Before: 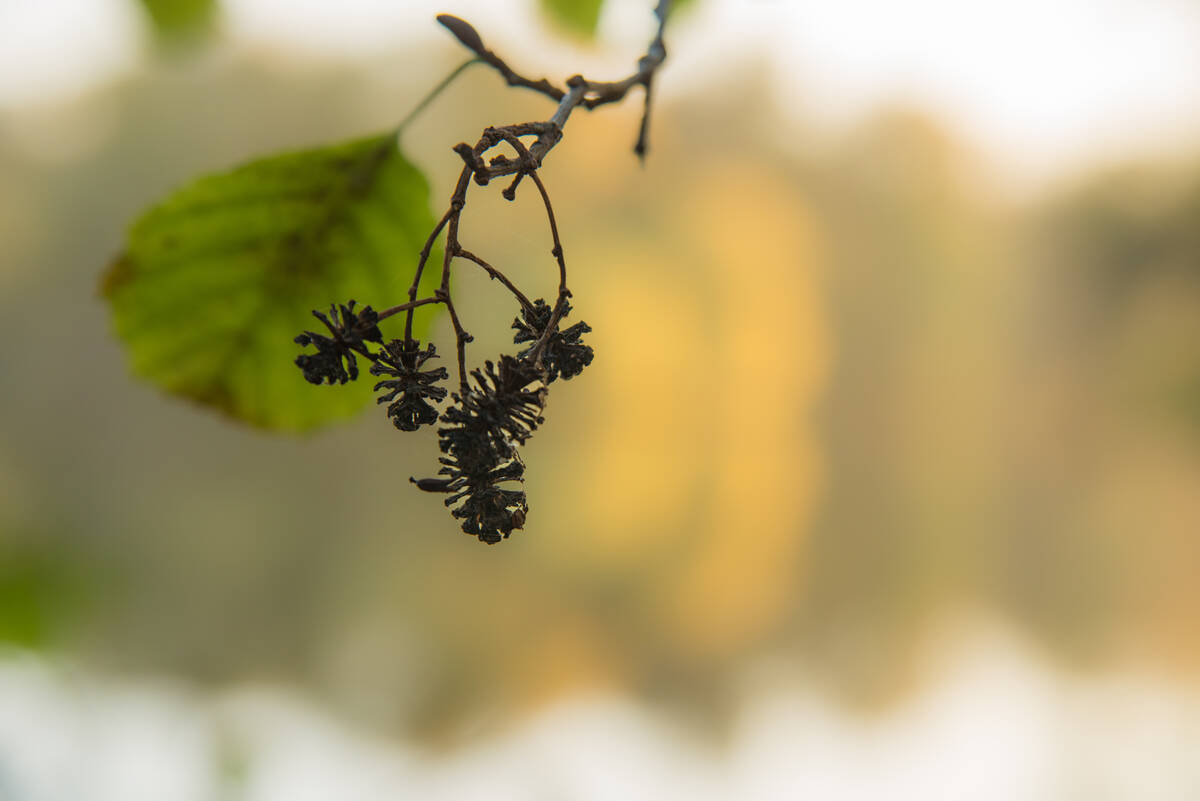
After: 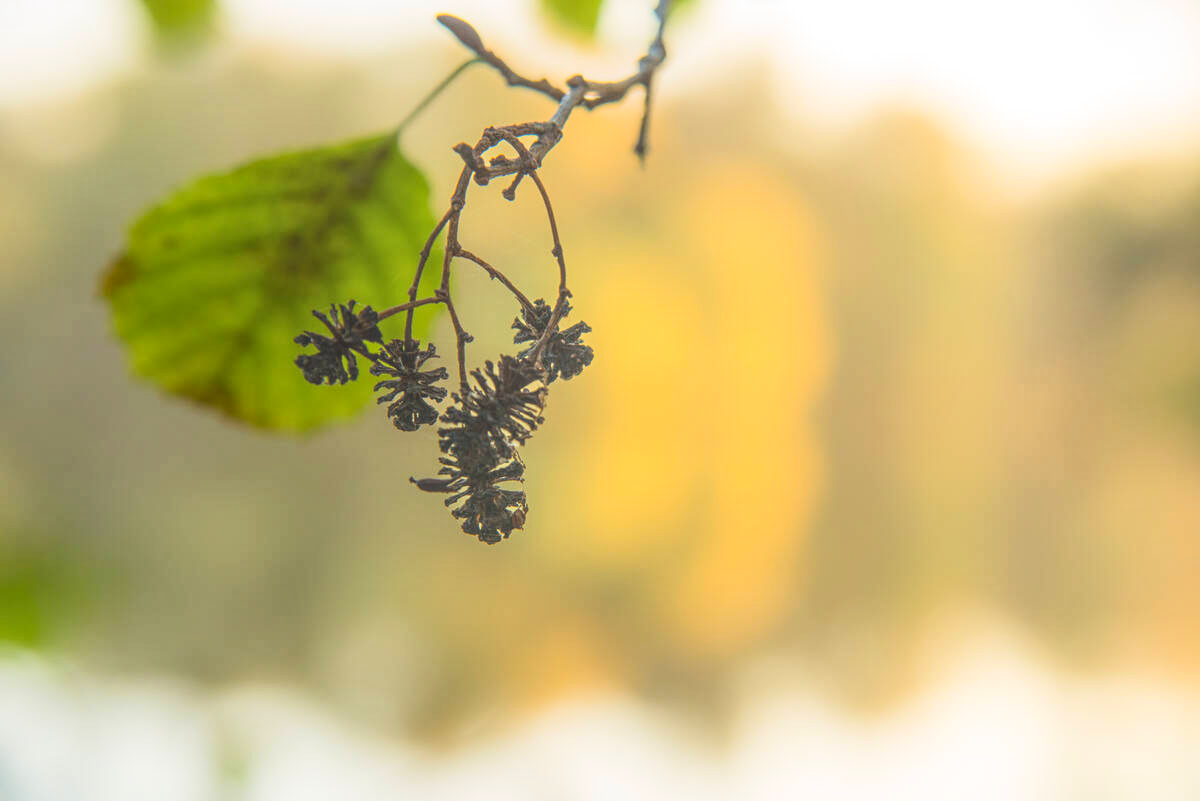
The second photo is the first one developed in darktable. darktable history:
contrast brightness saturation: contrast 0.2, brightness 0.16, saturation 0.22
local contrast: highlights 73%, shadows 15%, midtone range 0.197
